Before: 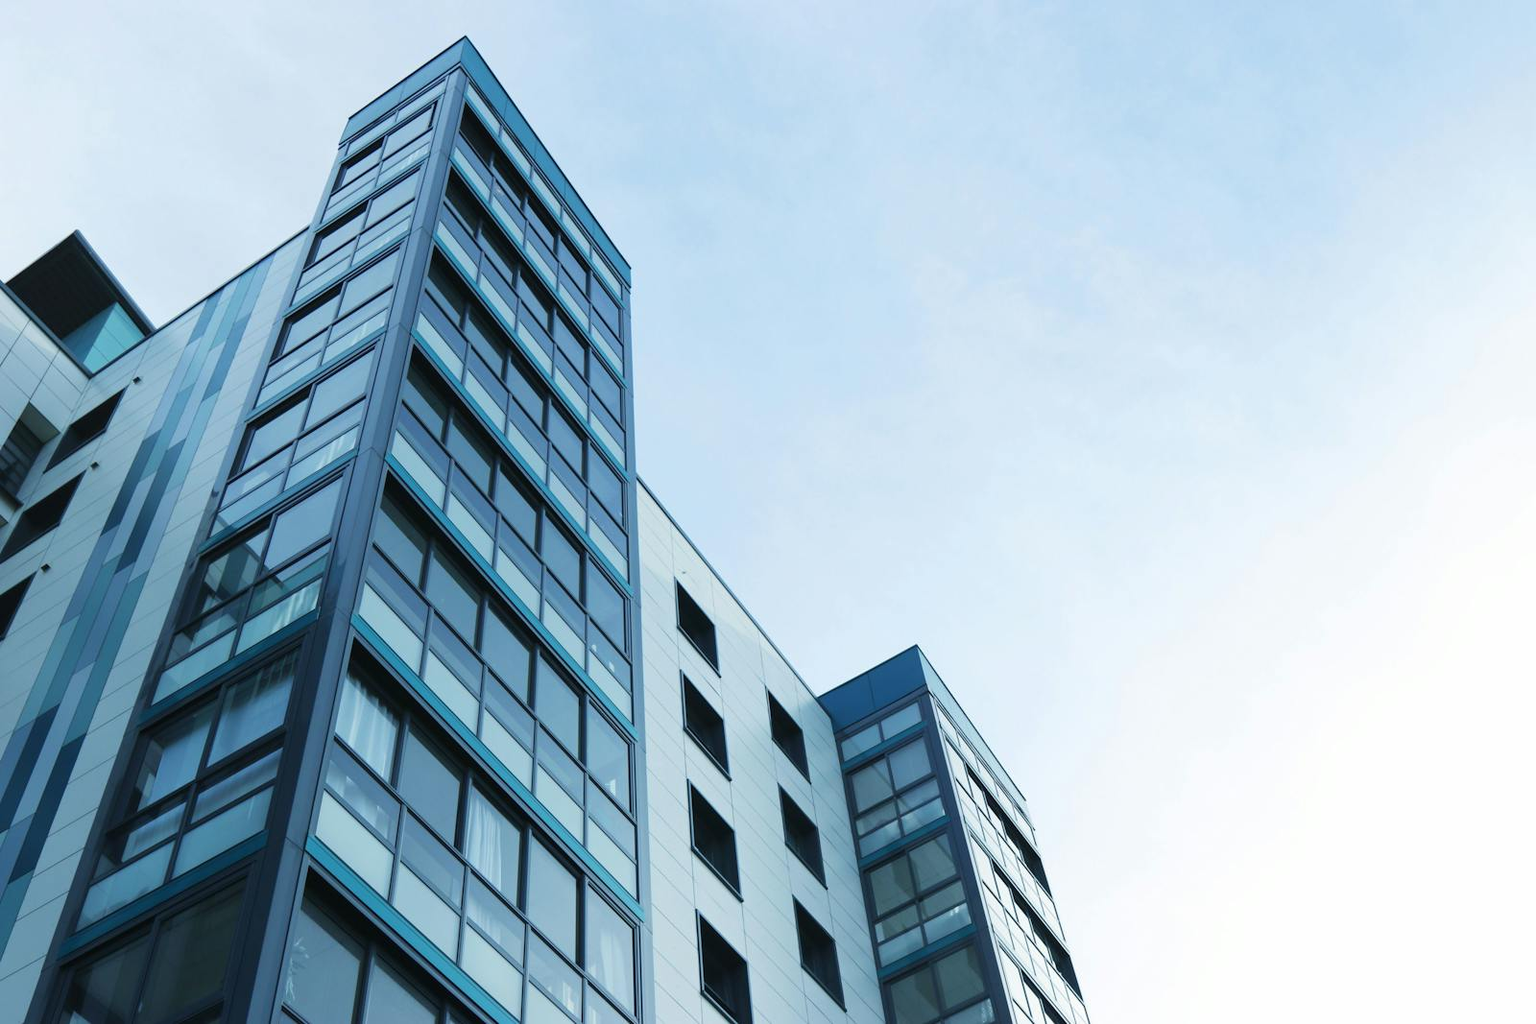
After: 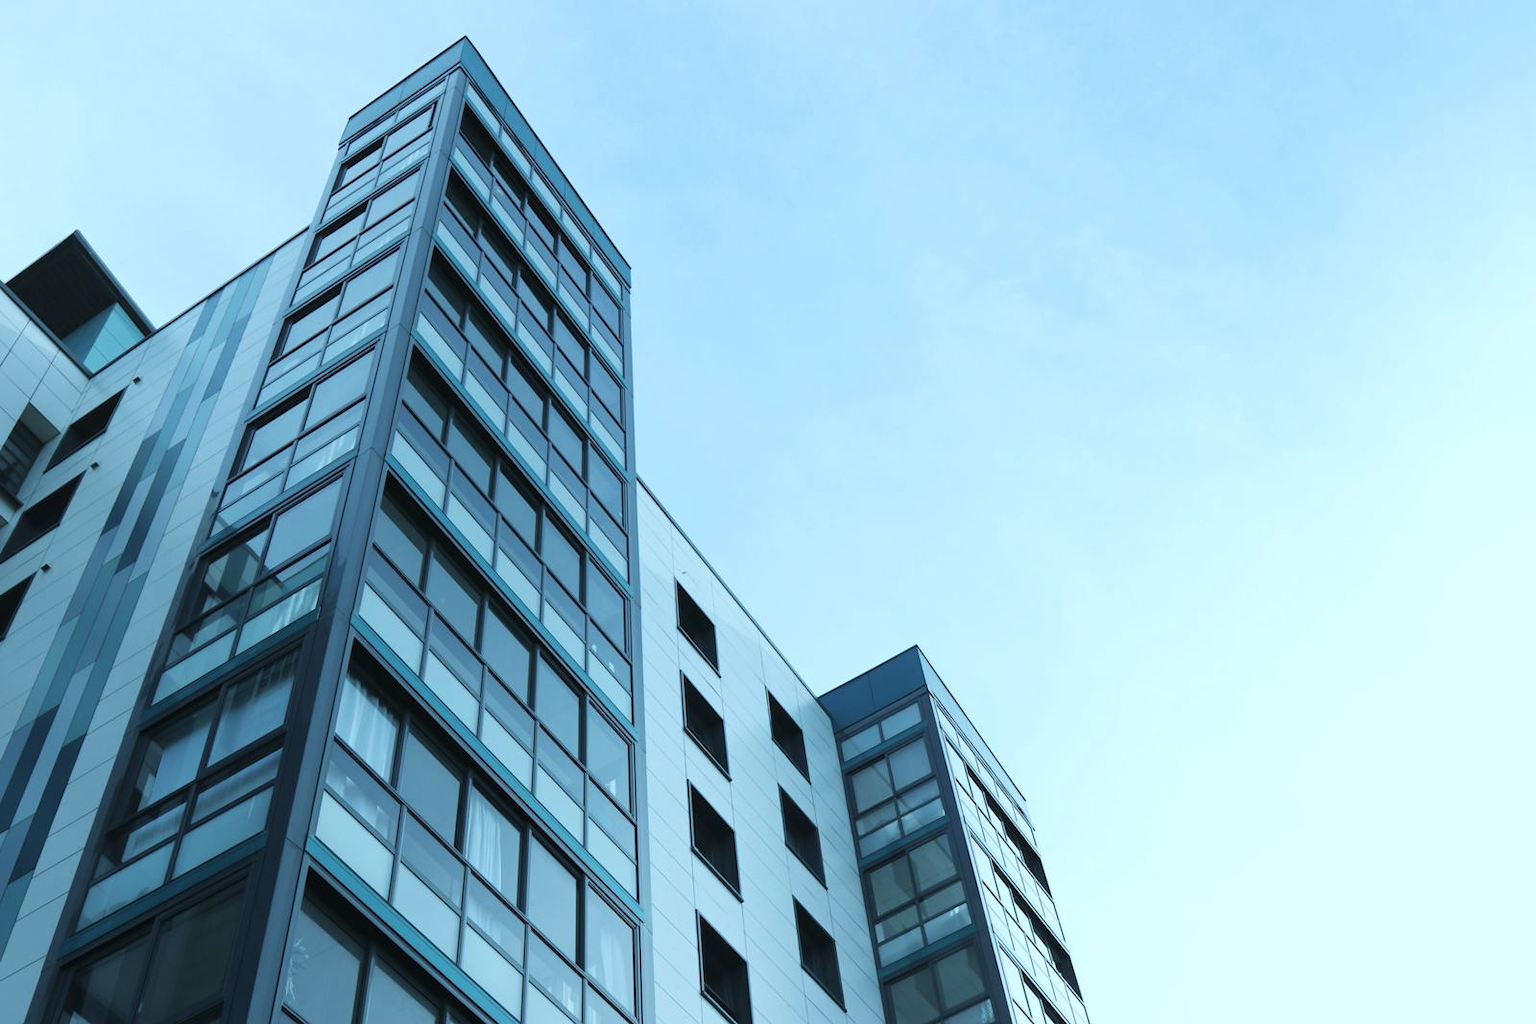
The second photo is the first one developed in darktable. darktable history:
color correction: highlights a* -12.64, highlights b* -18.1, saturation 0.7
tone equalizer: on, module defaults
